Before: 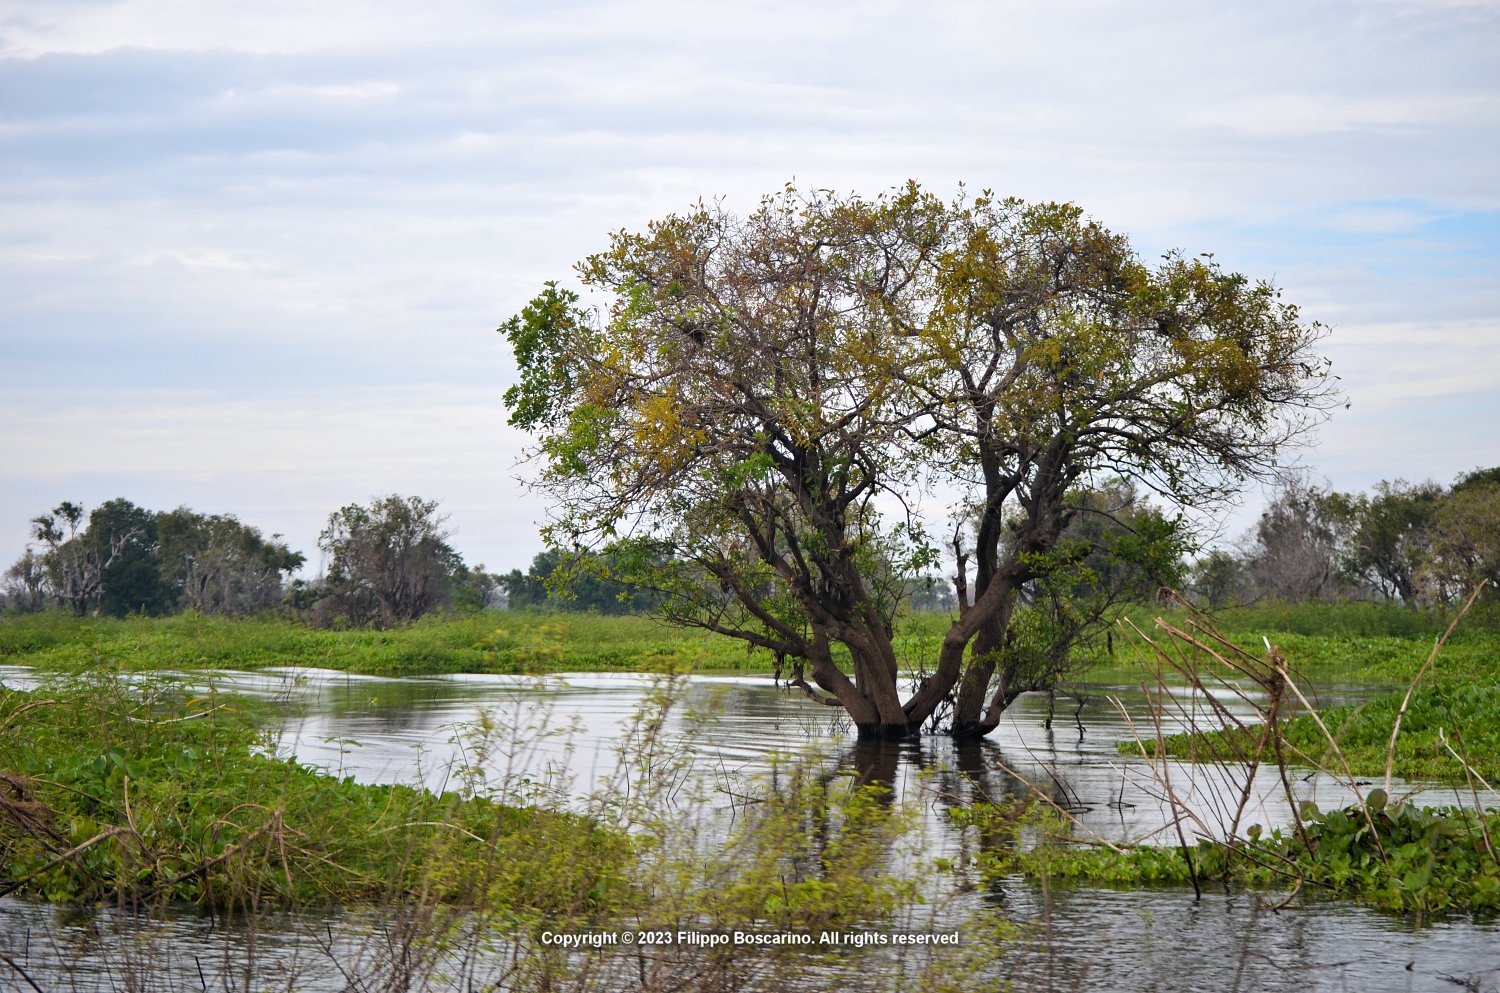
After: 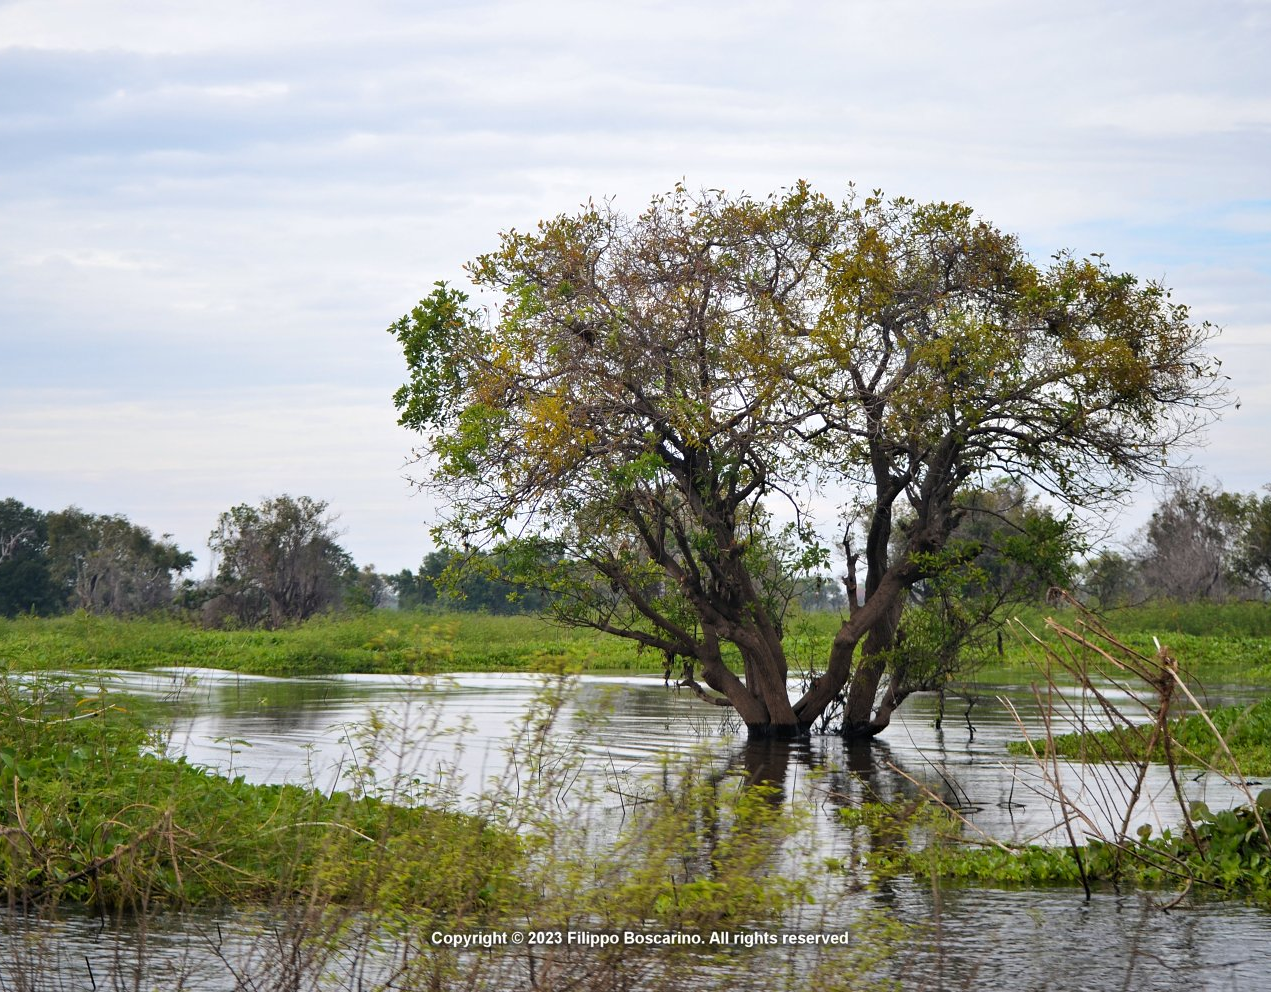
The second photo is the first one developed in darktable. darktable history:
crop: left 7.359%, right 7.868%
tone equalizer: on, module defaults
